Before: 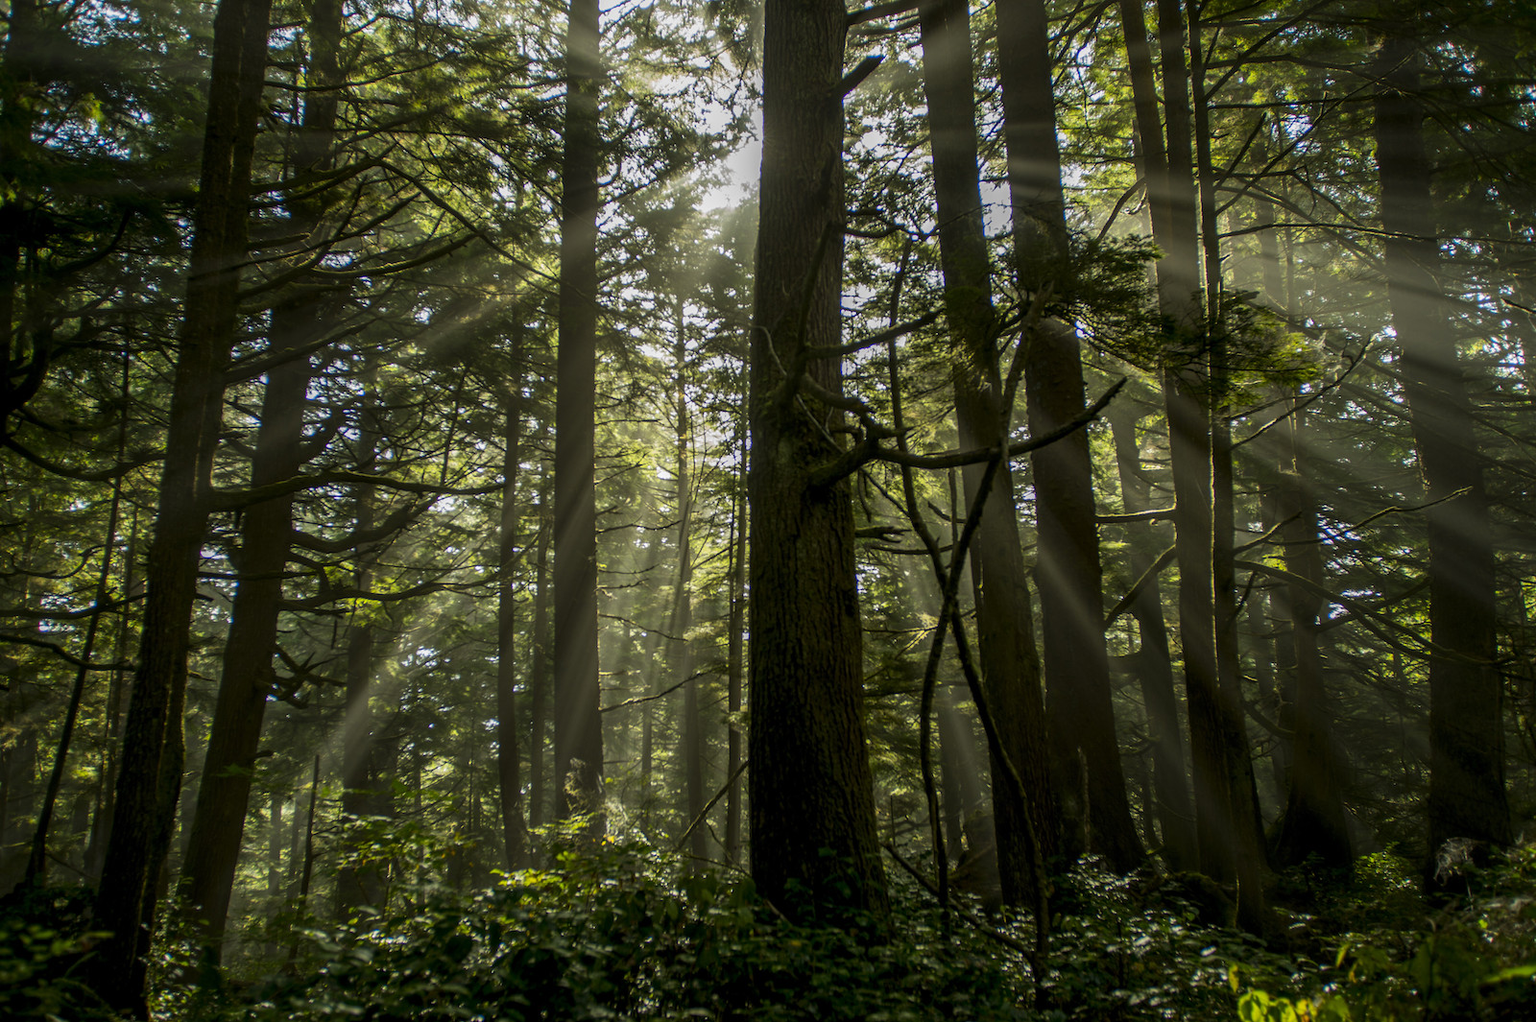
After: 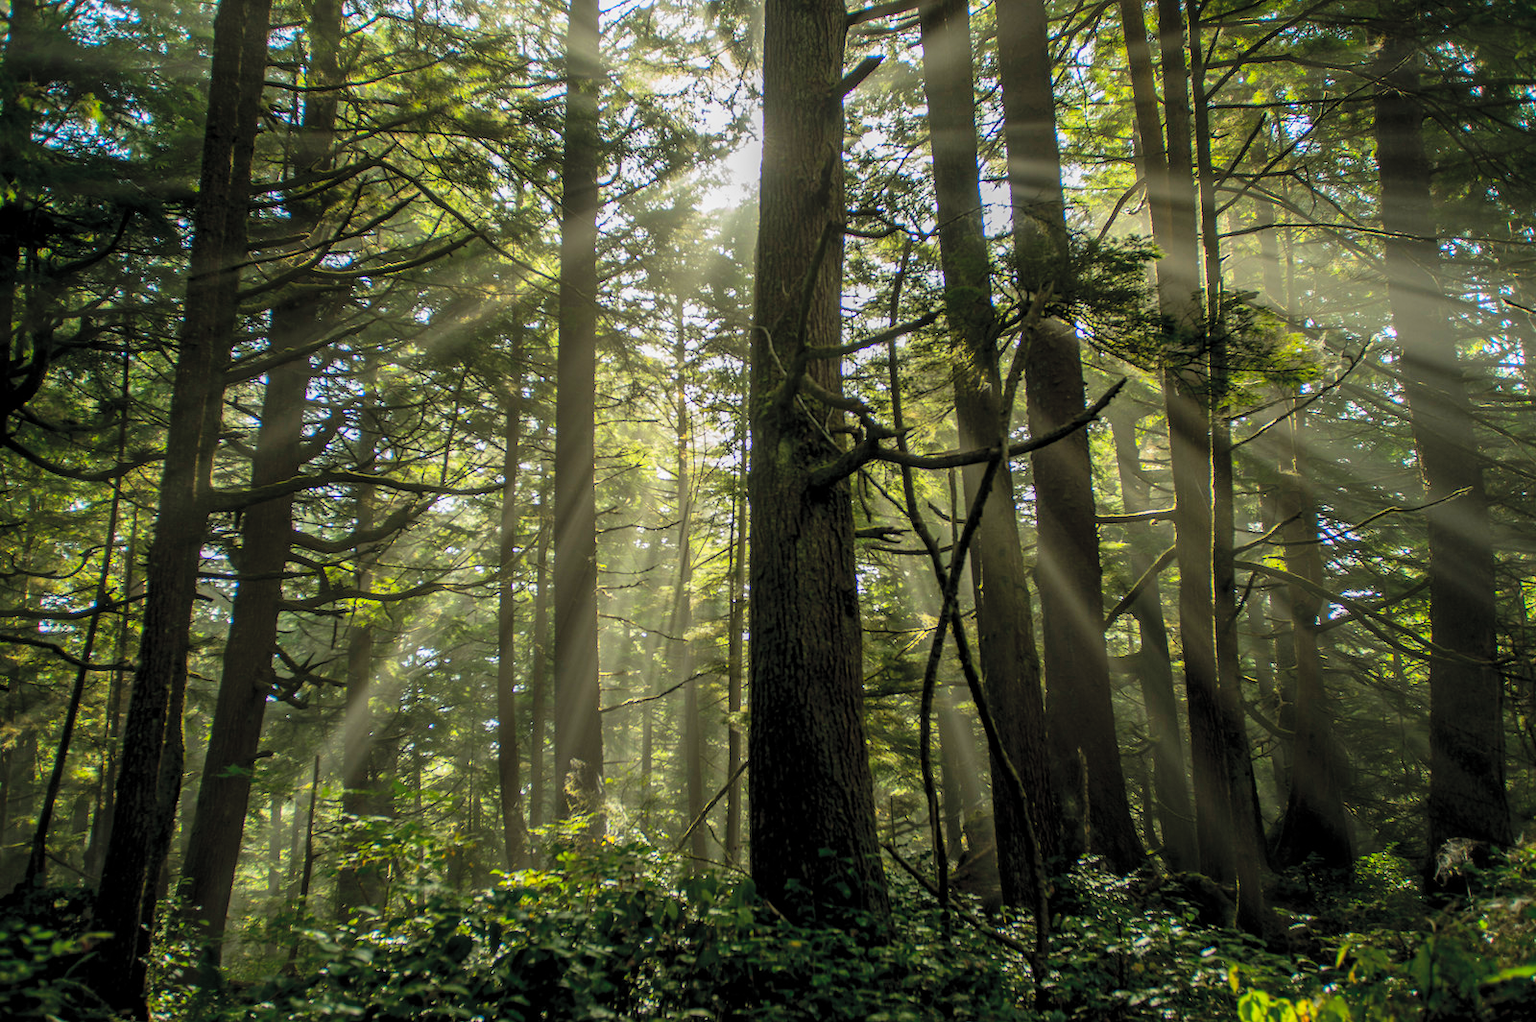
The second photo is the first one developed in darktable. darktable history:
contrast brightness saturation: contrast 0.1, brightness 0.303, saturation 0.141
